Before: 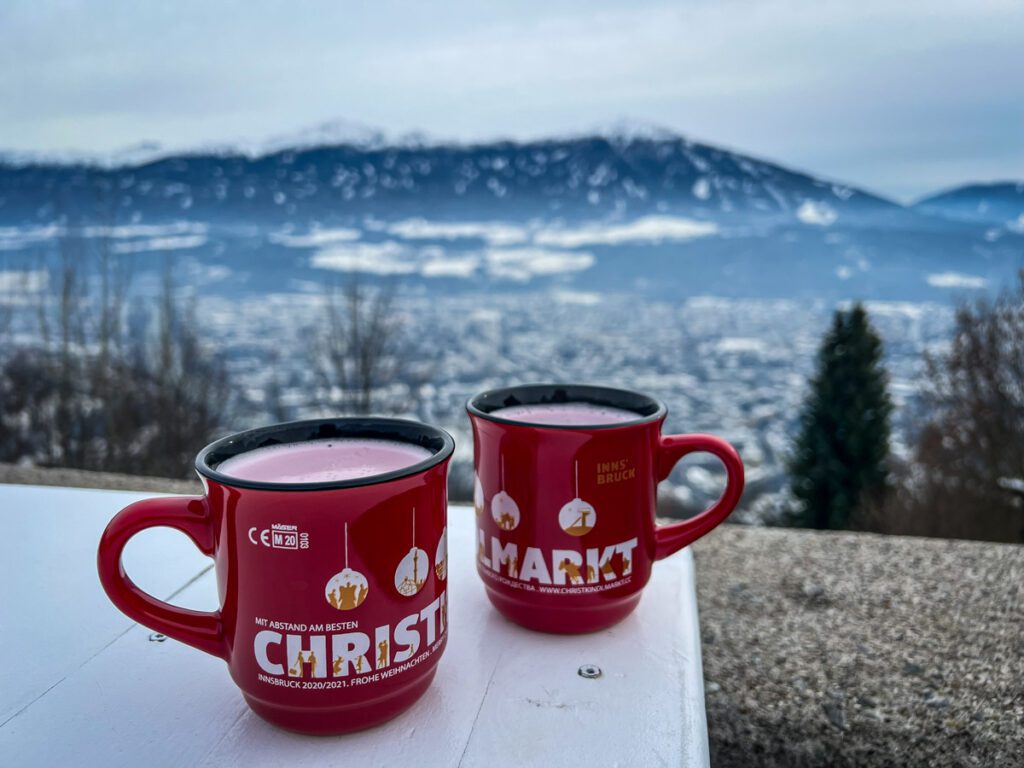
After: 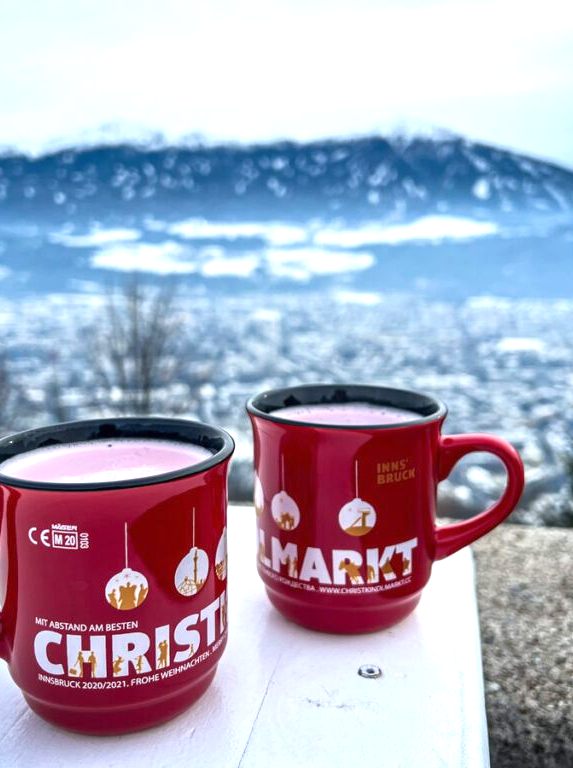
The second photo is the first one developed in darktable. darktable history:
crop: left 21.567%, right 22.428%
exposure: black level correction 0, exposure 0.891 EV, compensate highlight preservation false
